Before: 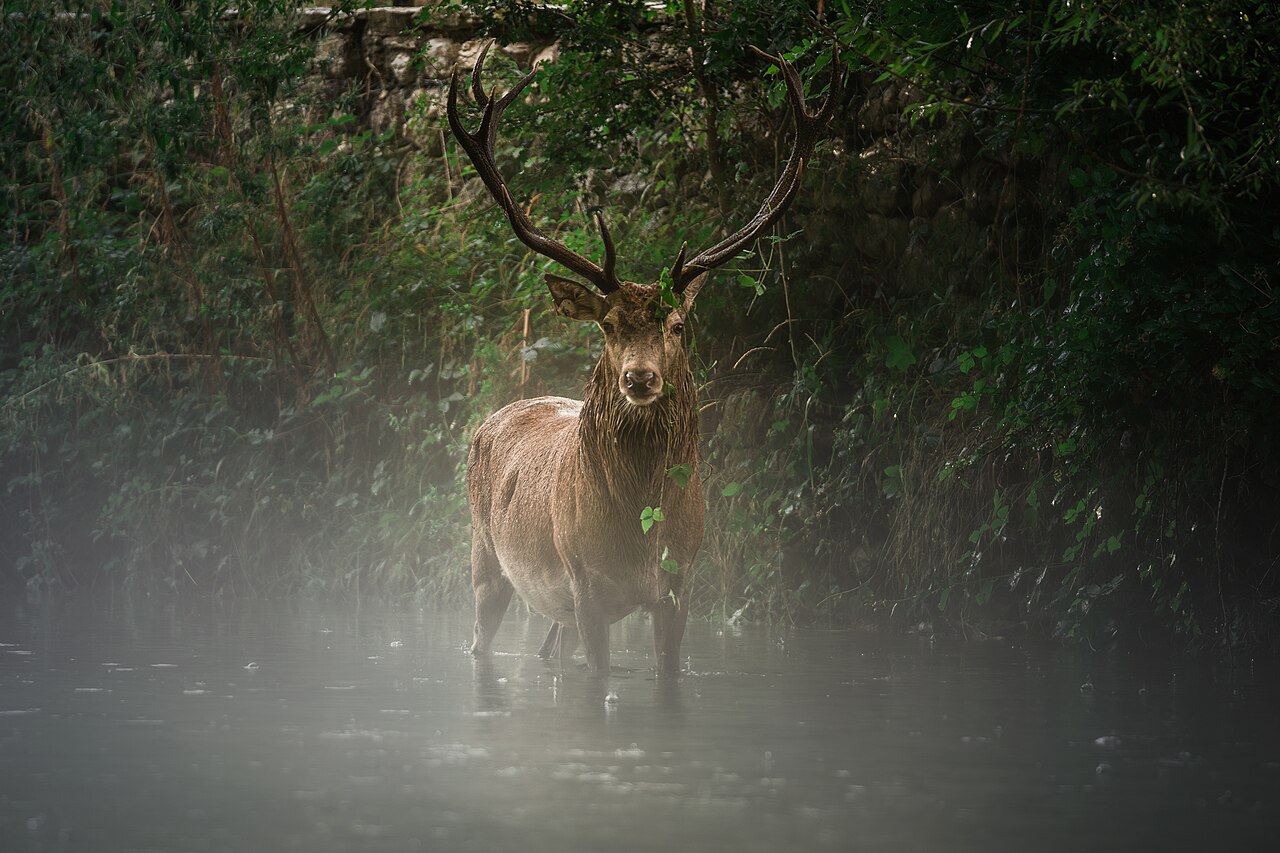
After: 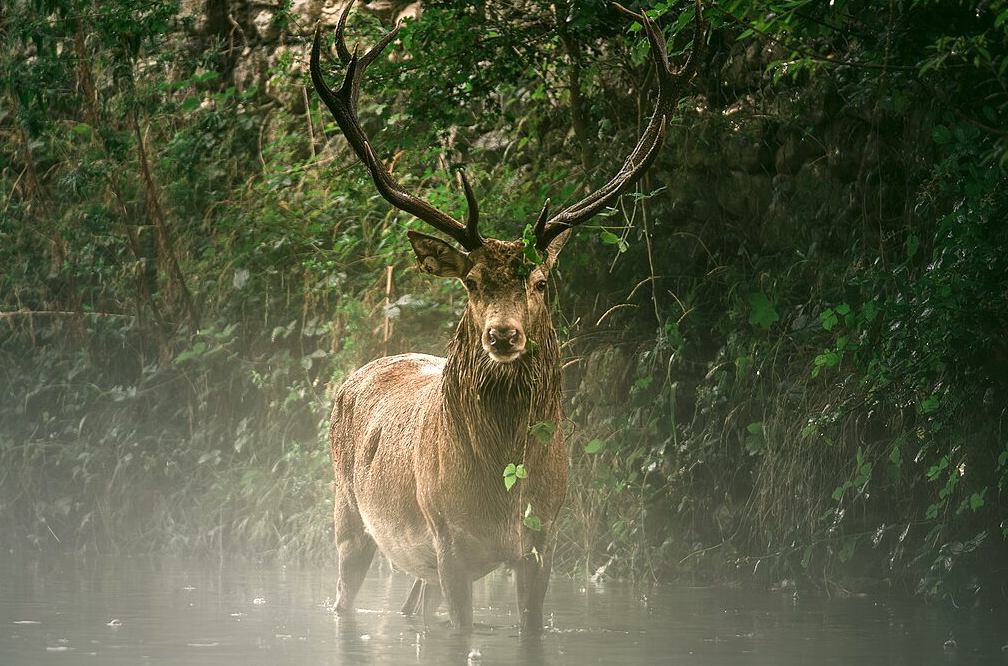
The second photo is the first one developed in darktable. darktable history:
exposure: black level correction -0.002, exposure 0.54 EV, compensate highlight preservation false
color correction: highlights a* 4.02, highlights b* 4.98, shadows a* -7.55, shadows b* 4.98
local contrast: mode bilateral grid, contrast 30, coarseness 25, midtone range 0.2
crop and rotate: left 10.77%, top 5.1%, right 10.41%, bottom 16.76%
